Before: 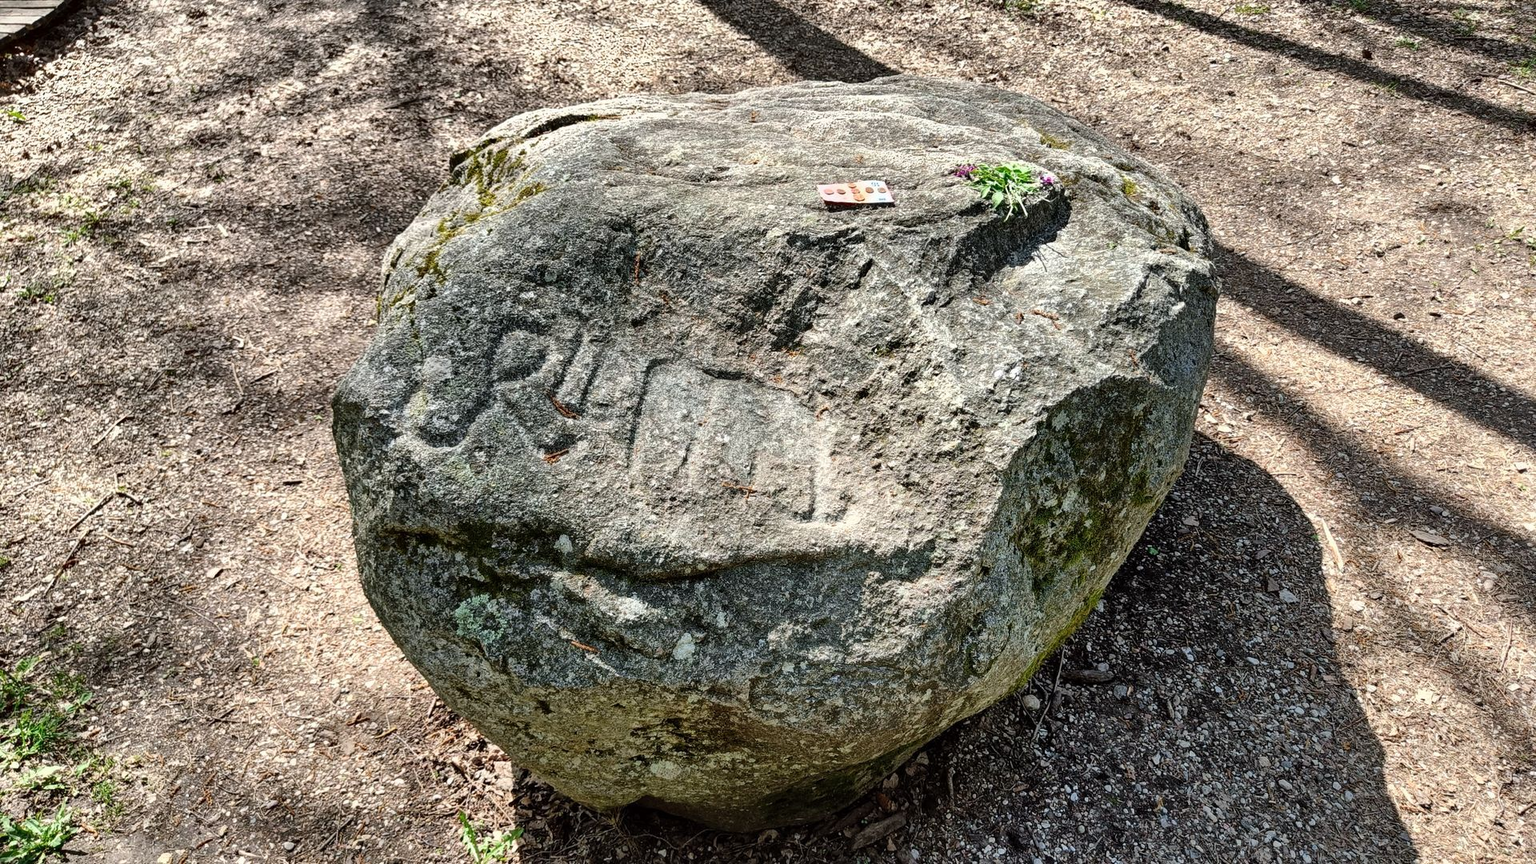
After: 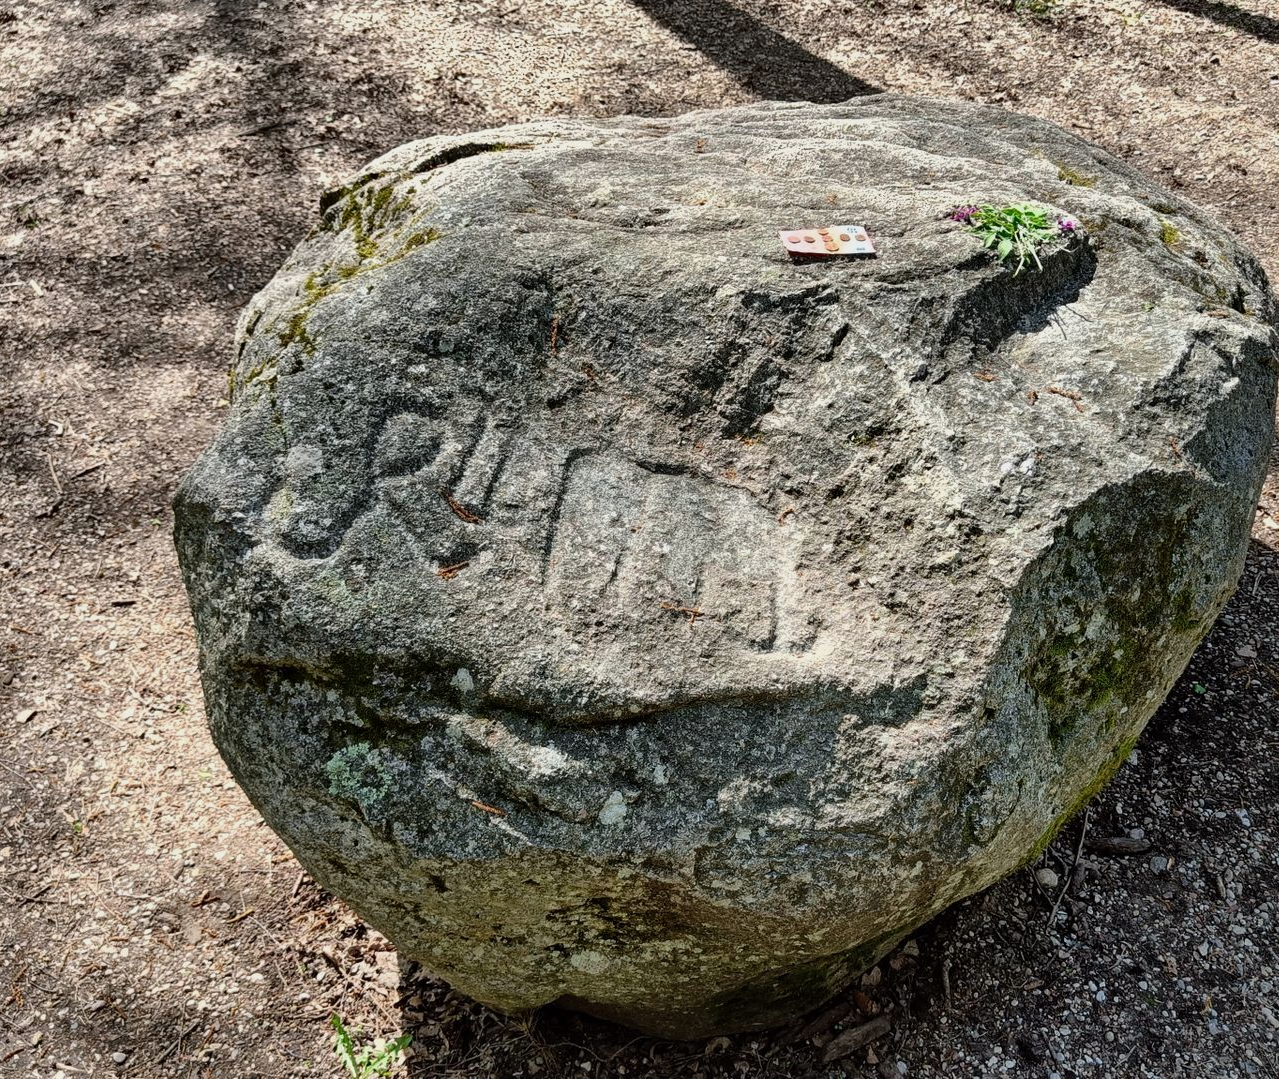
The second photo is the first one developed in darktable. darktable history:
exposure: exposure -0.21 EV, compensate highlight preservation false
crop and rotate: left 12.648%, right 20.685%
